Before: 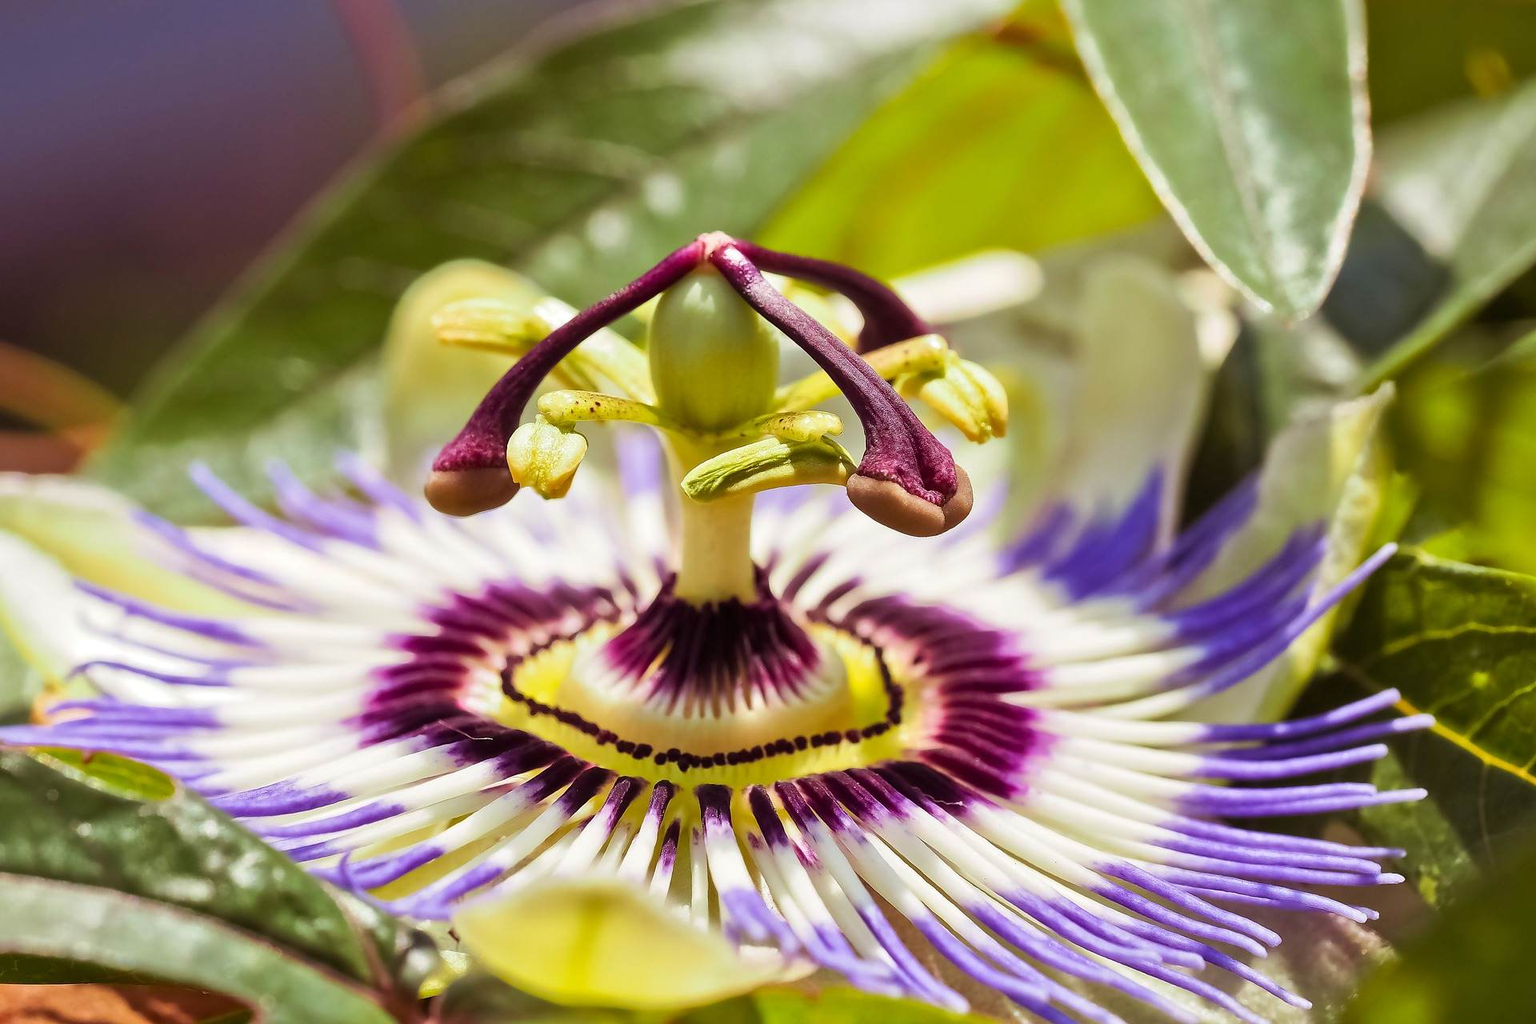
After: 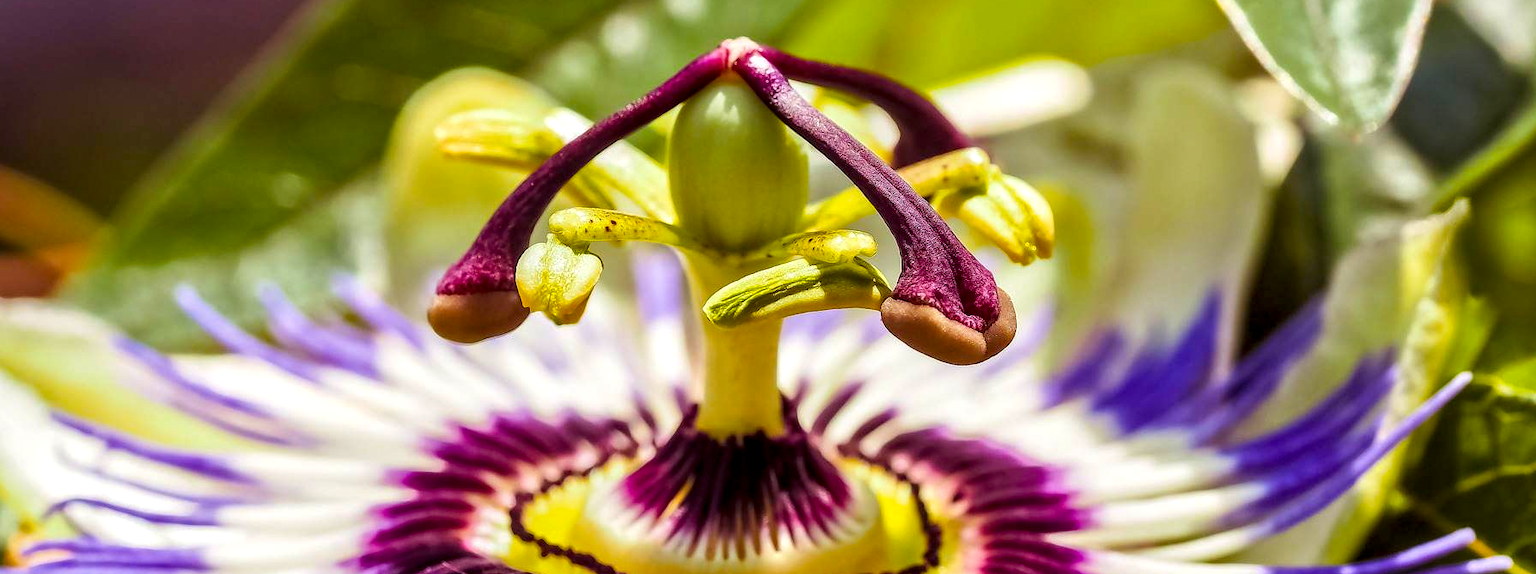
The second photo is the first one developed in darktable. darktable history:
crop: left 1.744%, top 19.225%, right 5.069%, bottom 28.357%
local contrast: detail 142%
color balance rgb: perceptual saturation grading › global saturation 20%, global vibrance 20%
